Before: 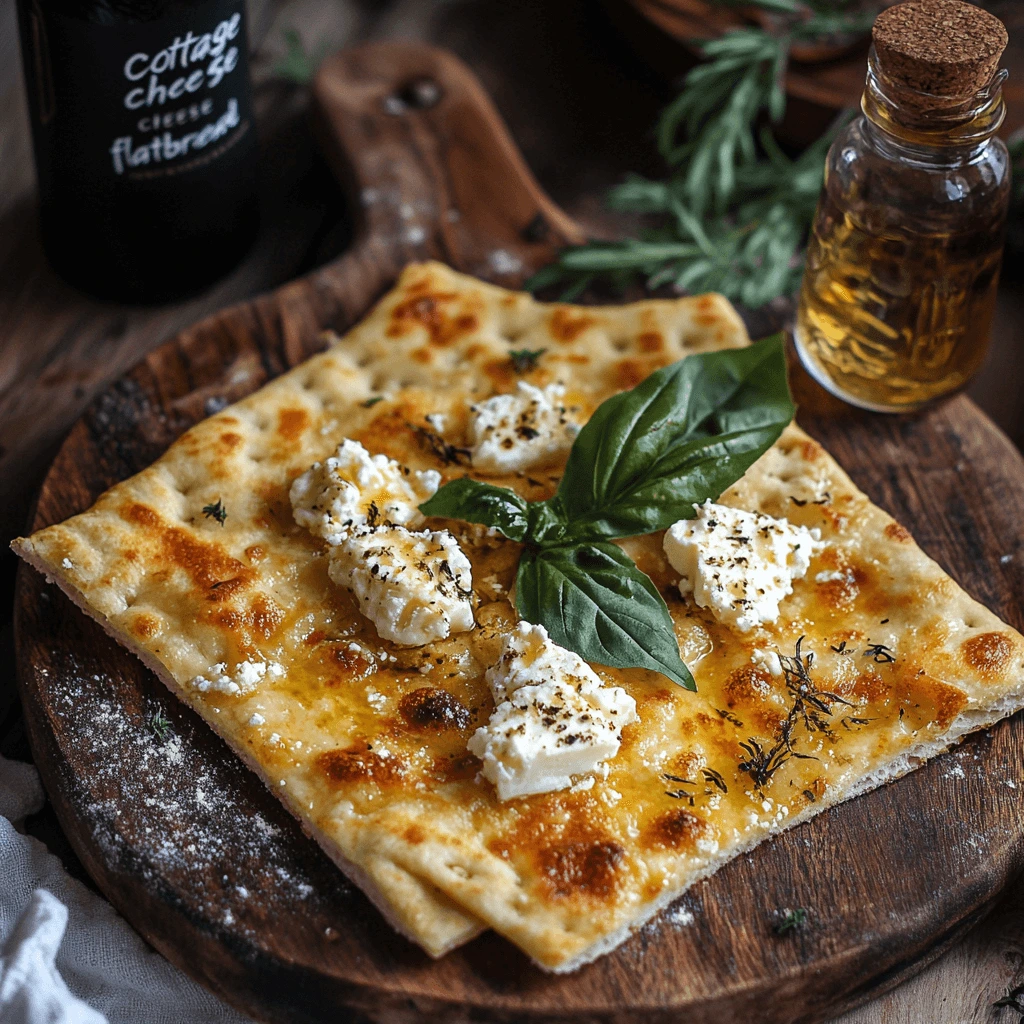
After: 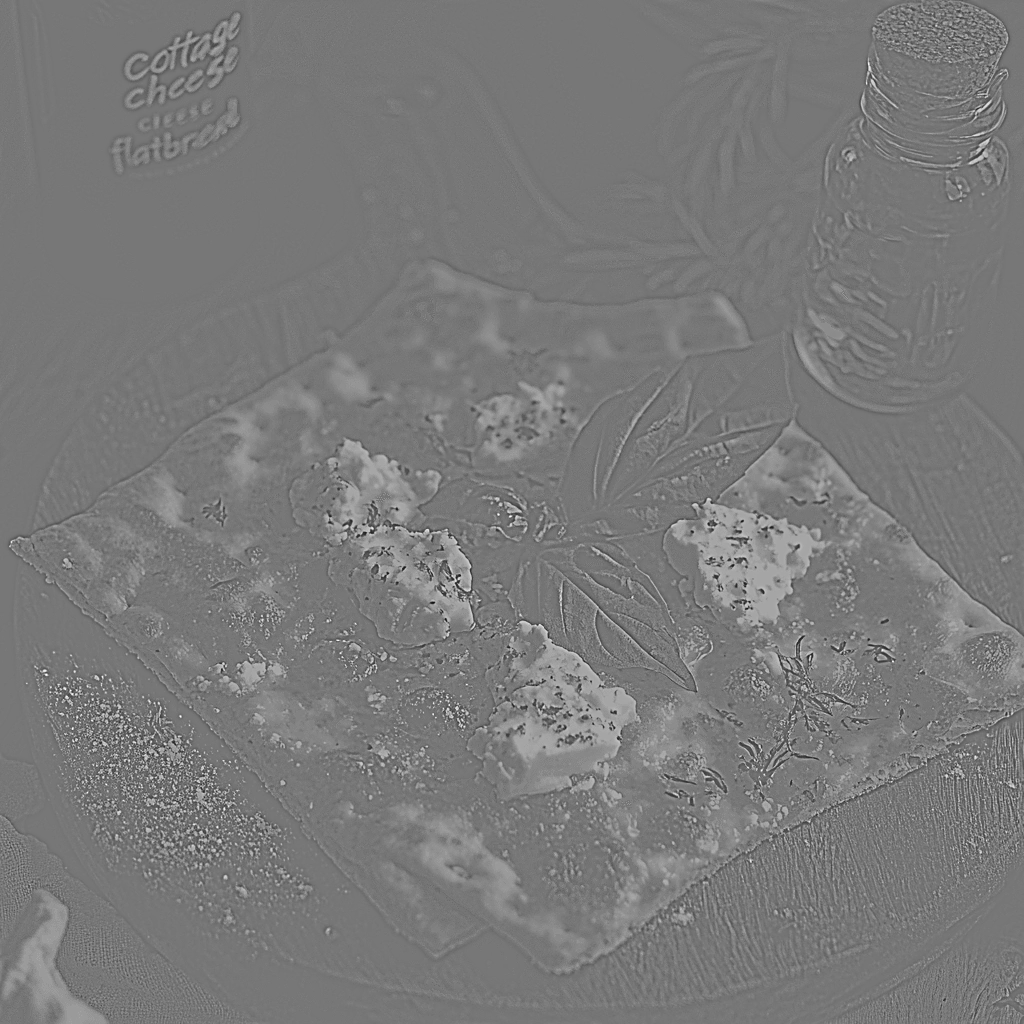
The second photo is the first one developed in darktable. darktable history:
tone equalizer: -8 EV -0.417 EV, -7 EV -0.389 EV, -6 EV -0.333 EV, -5 EV -0.222 EV, -3 EV 0.222 EV, -2 EV 0.333 EV, -1 EV 0.389 EV, +0 EV 0.417 EV, edges refinement/feathering 500, mask exposure compensation -1.57 EV, preserve details no
white balance: red 1.08, blue 0.791
exposure: black level correction 0, exposure 1.1 EV, compensate exposure bias true, compensate highlight preservation false
highpass: sharpness 9.84%, contrast boost 9.94%
sharpen: on, module defaults
